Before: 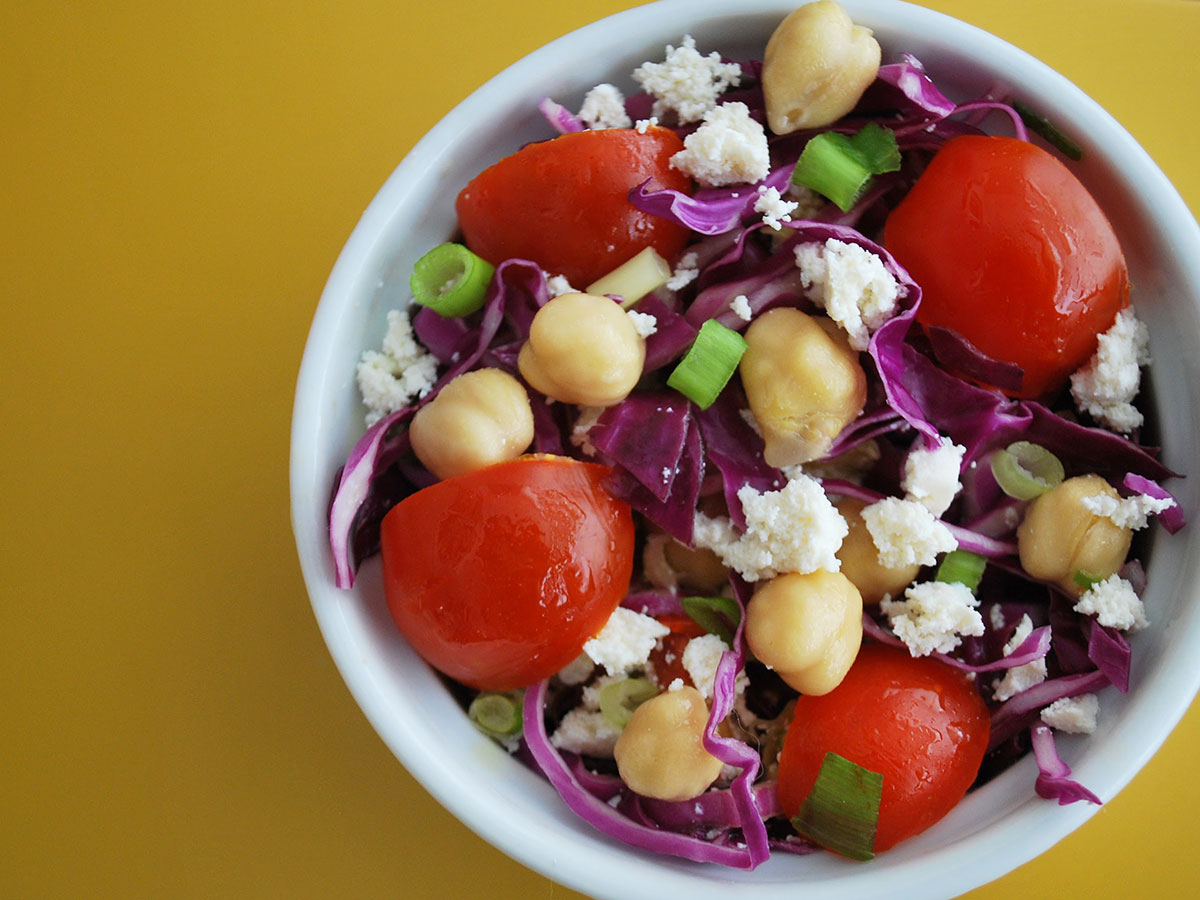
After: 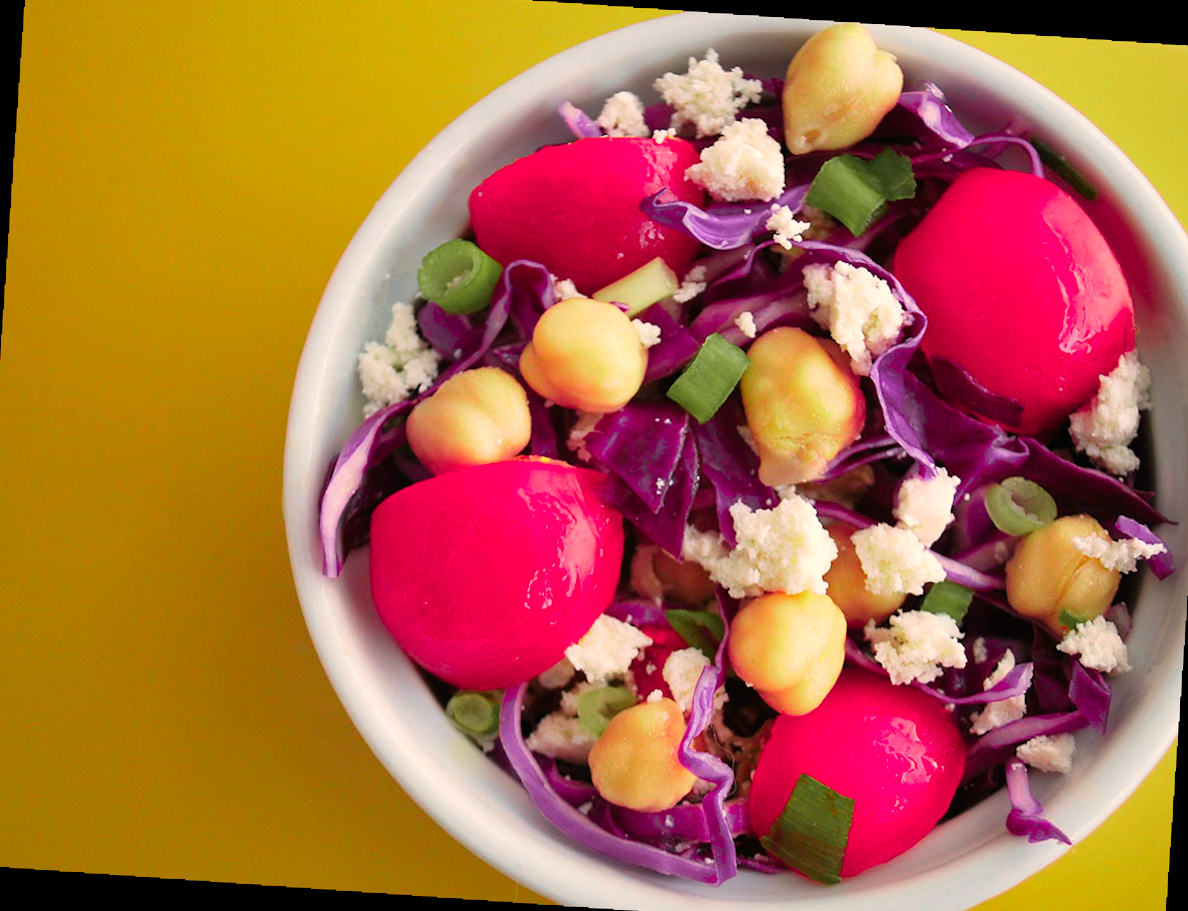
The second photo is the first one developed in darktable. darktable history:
rotate and perspective: rotation 2.27°, automatic cropping off
color correction: highlights b* 3
color zones: curves: ch0 [(0, 0.533) (0.126, 0.533) (0.234, 0.533) (0.368, 0.357) (0.5, 0.5) (0.625, 0.5) (0.74, 0.637) (0.875, 0.5)]; ch1 [(0.004, 0.708) (0.129, 0.662) (0.25, 0.5) (0.375, 0.331) (0.496, 0.396) (0.625, 0.649) (0.739, 0.26) (0.875, 0.5) (1, 0.478)]; ch2 [(0, 0.409) (0.132, 0.403) (0.236, 0.558) (0.379, 0.448) (0.5, 0.5) (0.625, 0.5) (0.691, 0.39) (0.875, 0.5)]
white balance: red 1.127, blue 0.943
crop and rotate: angle -1.69°
